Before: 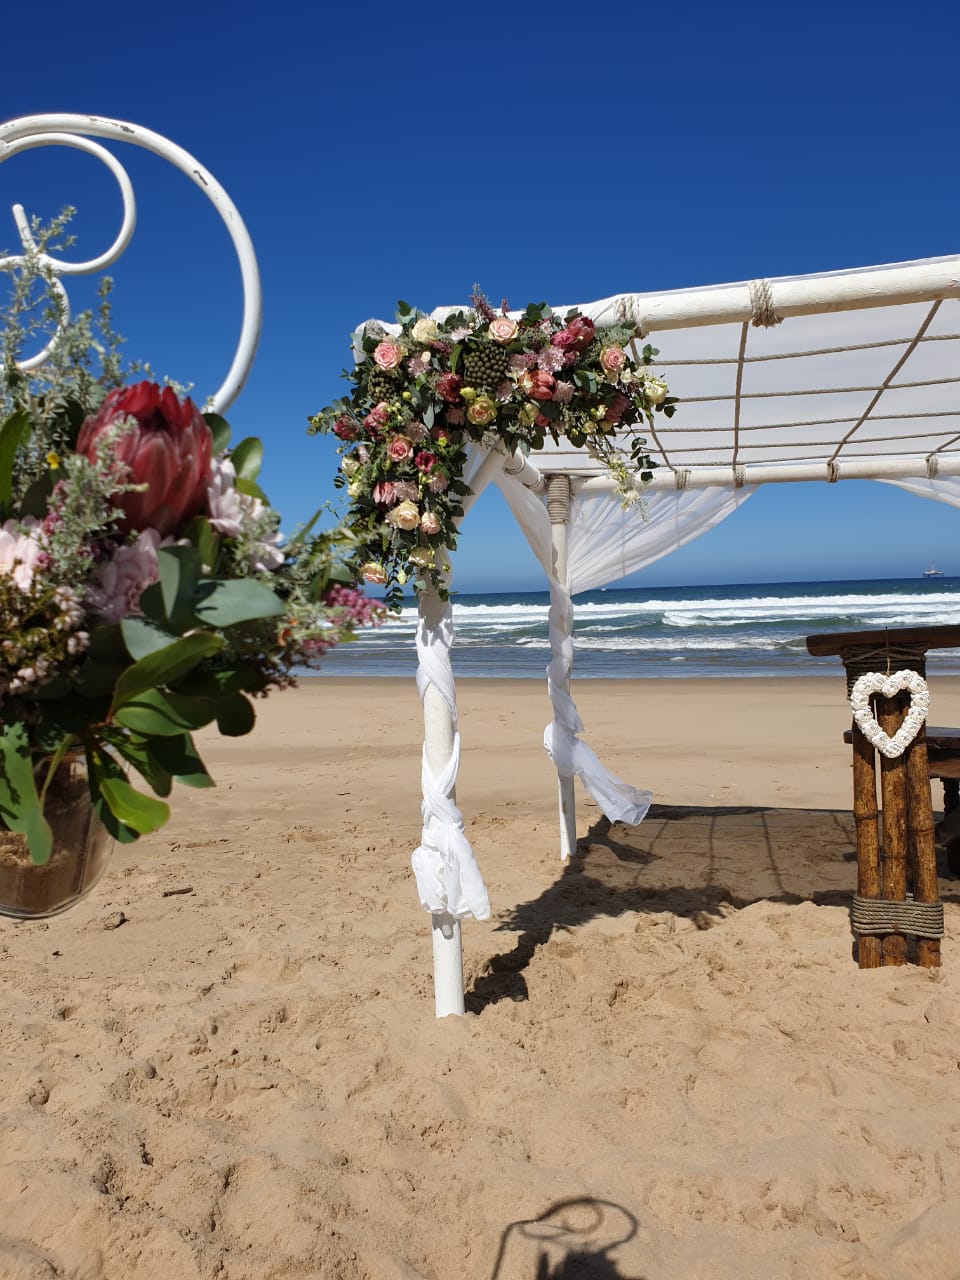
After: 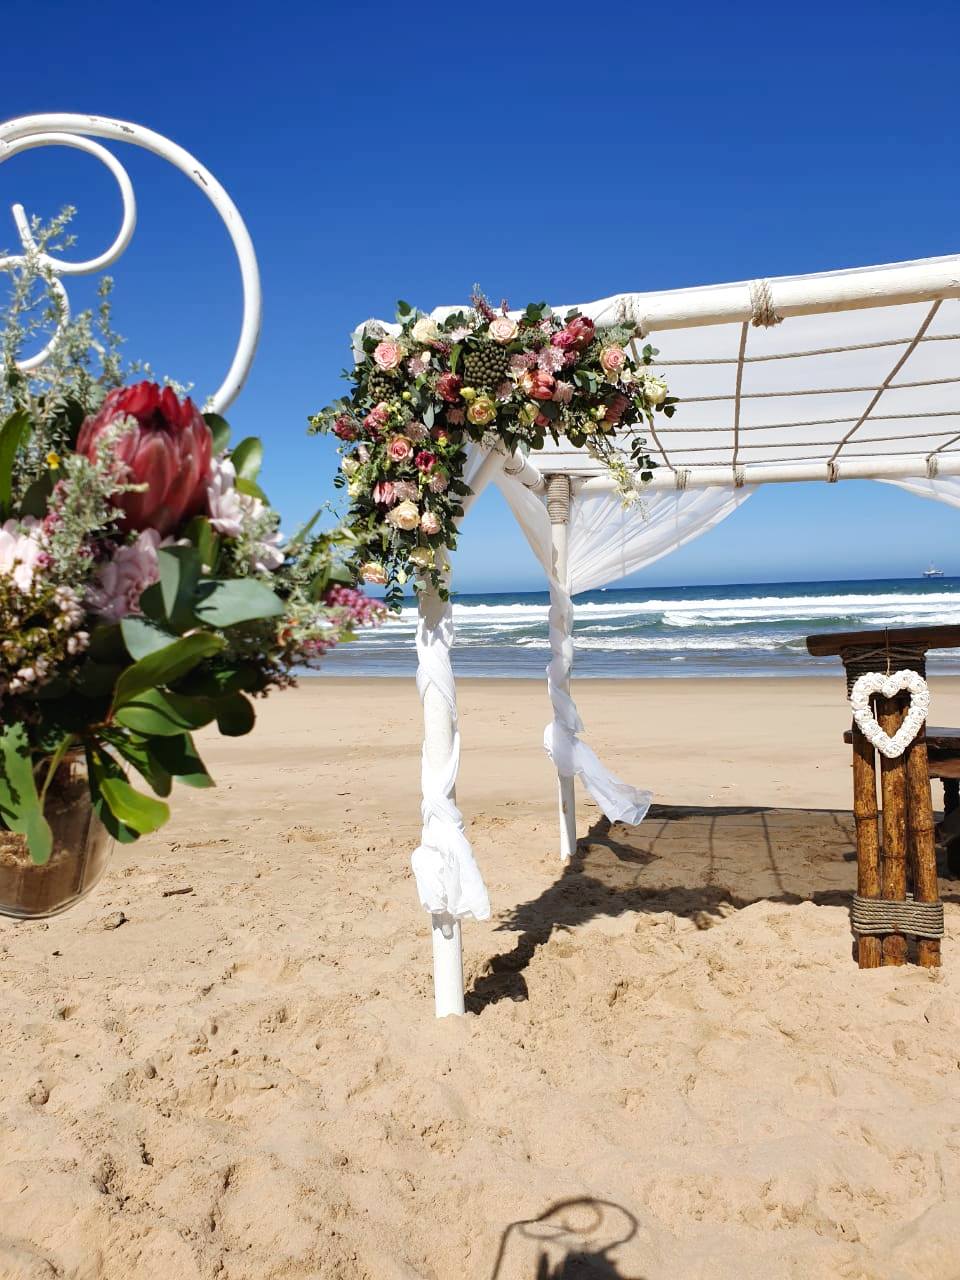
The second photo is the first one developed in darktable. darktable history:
exposure: exposure 0.2 EV, compensate highlight preservation false
tone curve: curves: ch0 [(0, 0) (0.003, 0.019) (0.011, 0.022) (0.025, 0.025) (0.044, 0.04) (0.069, 0.069) (0.1, 0.108) (0.136, 0.152) (0.177, 0.199) (0.224, 0.26) (0.277, 0.321) (0.335, 0.392) (0.399, 0.472) (0.468, 0.547) (0.543, 0.624) (0.623, 0.713) (0.709, 0.786) (0.801, 0.865) (0.898, 0.939) (1, 1)], preserve colors none
